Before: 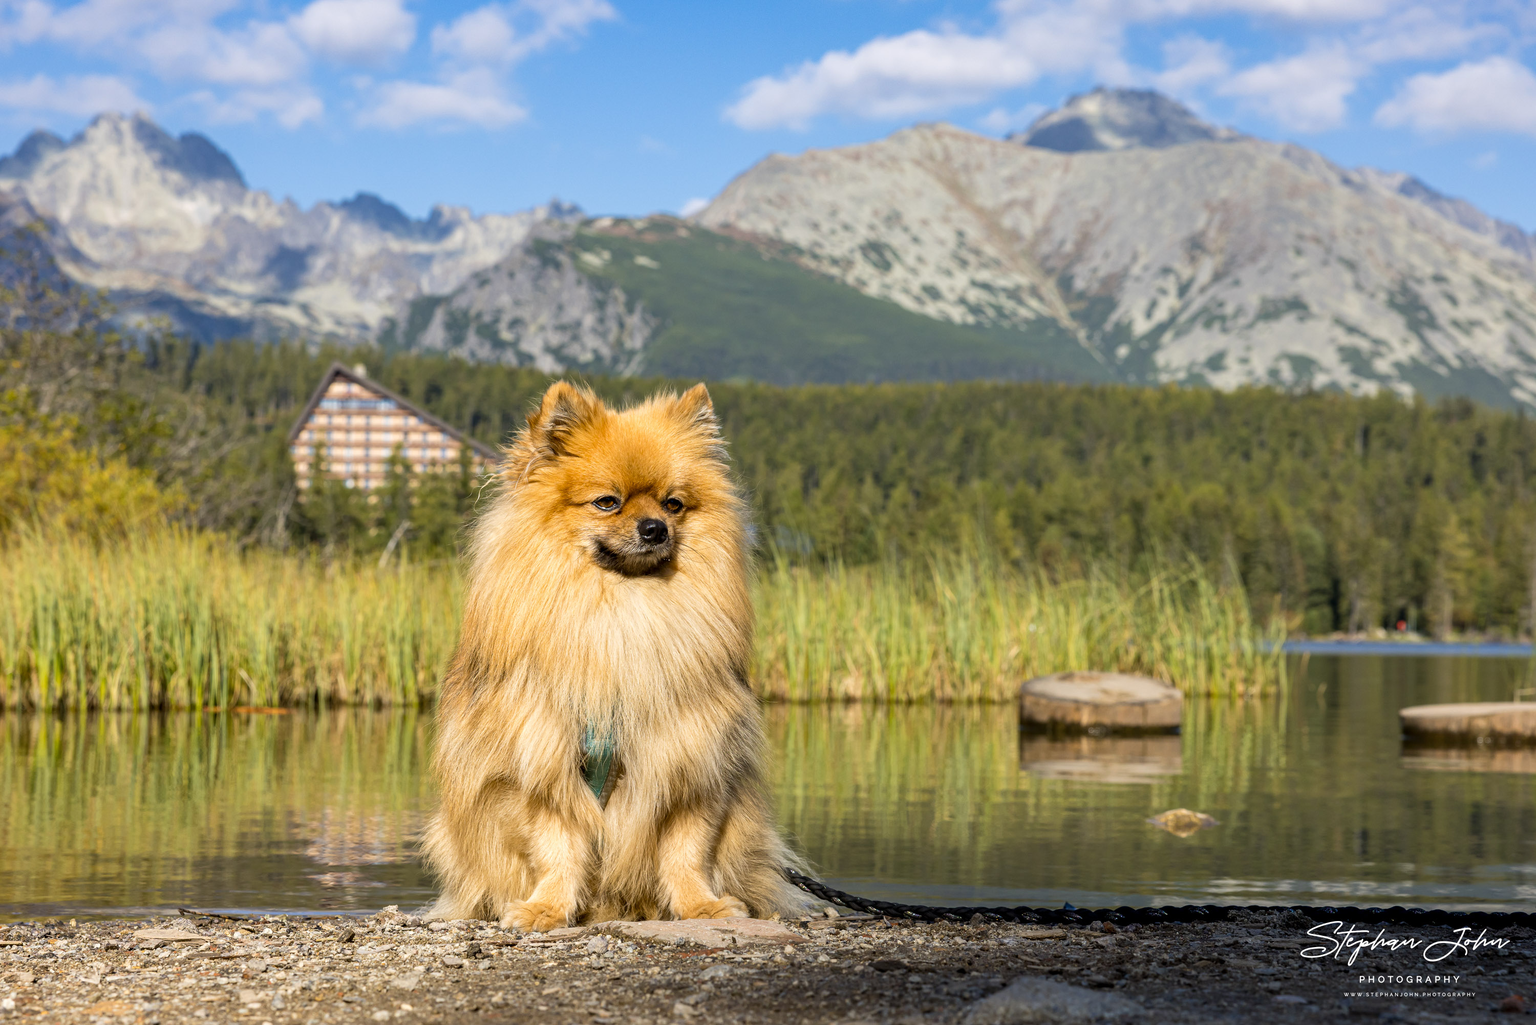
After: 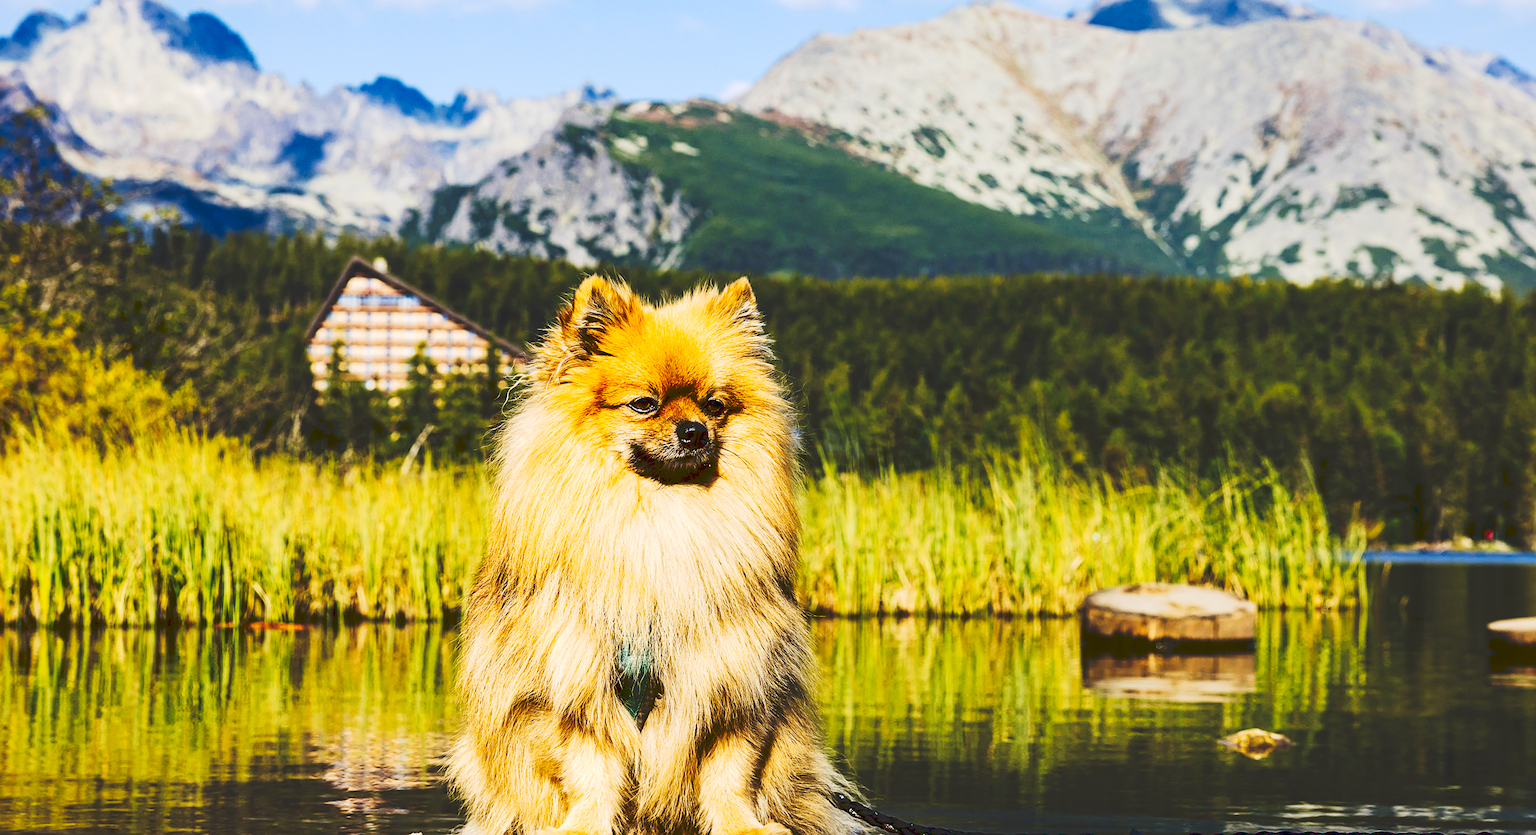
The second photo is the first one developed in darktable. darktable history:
sharpen: on, module defaults
velvia: strength 15.09%
tone curve: curves: ch0 [(0, 0) (0.003, 0.145) (0.011, 0.15) (0.025, 0.15) (0.044, 0.156) (0.069, 0.161) (0.1, 0.169) (0.136, 0.175) (0.177, 0.184) (0.224, 0.196) (0.277, 0.234) (0.335, 0.291) (0.399, 0.391) (0.468, 0.505) (0.543, 0.633) (0.623, 0.742) (0.709, 0.826) (0.801, 0.882) (0.898, 0.93) (1, 1)], preserve colors none
crop and rotate: angle 0.105°, top 11.872%, right 5.695%, bottom 11.162%
contrast brightness saturation: contrast 0.211, brightness -0.109, saturation 0.209
